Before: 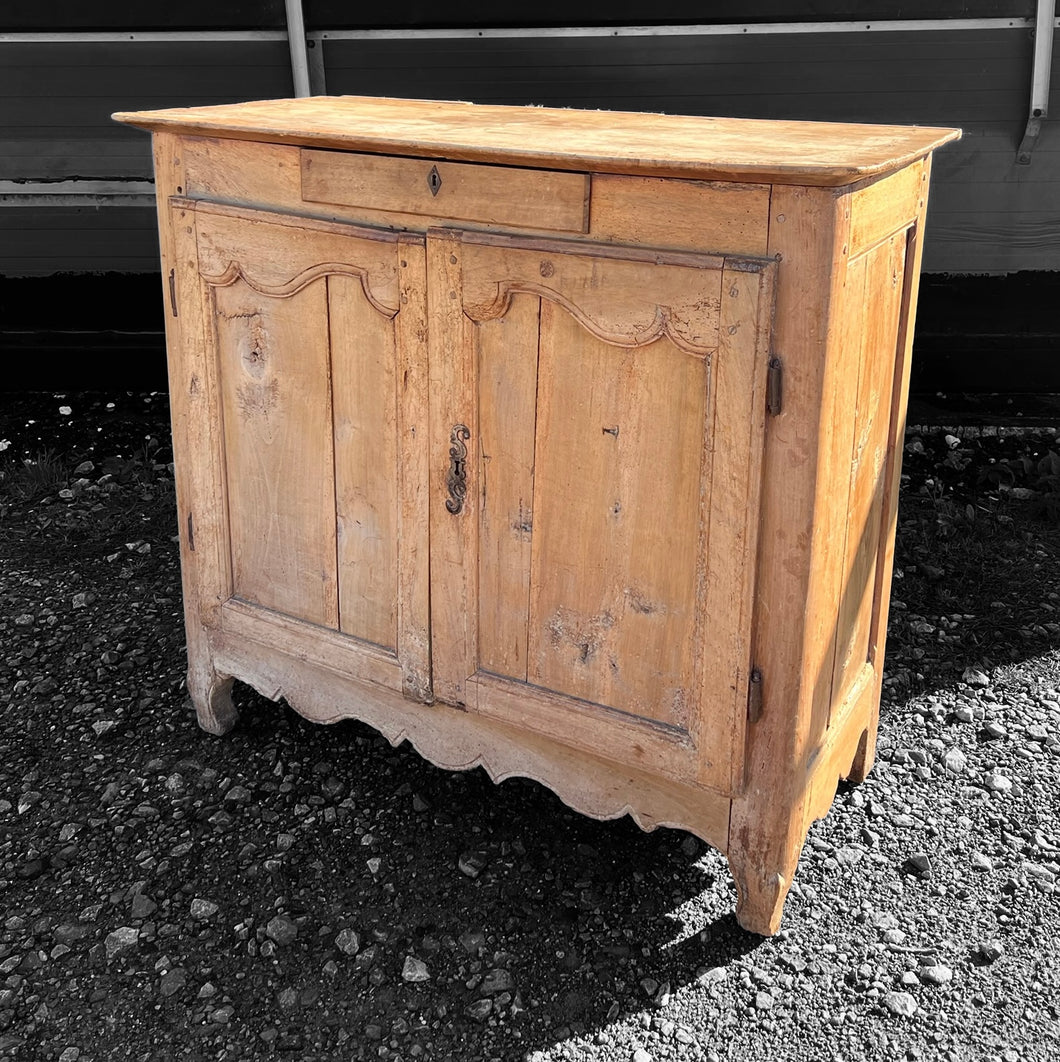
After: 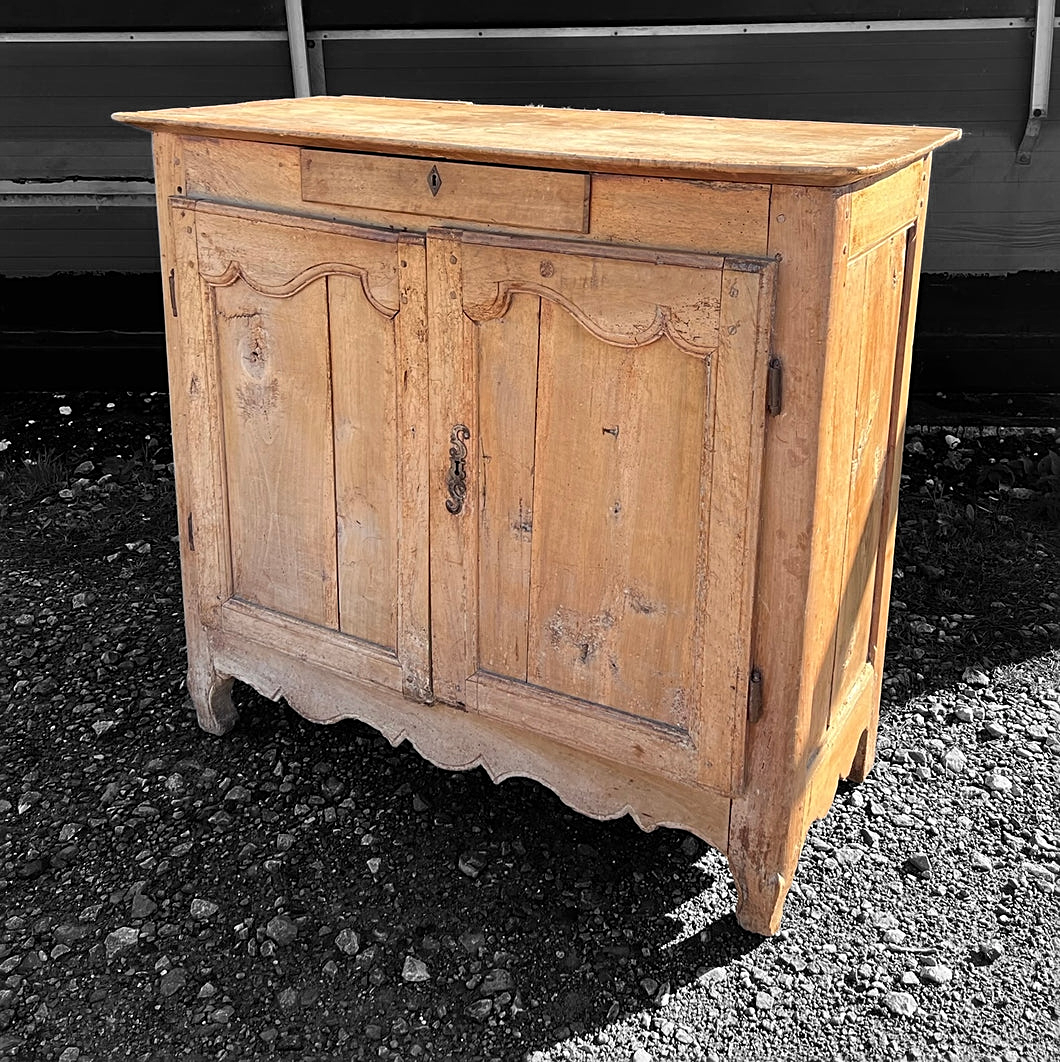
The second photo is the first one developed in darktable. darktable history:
sharpen: radius 2.151, amount 0.383, threshold 0.008
